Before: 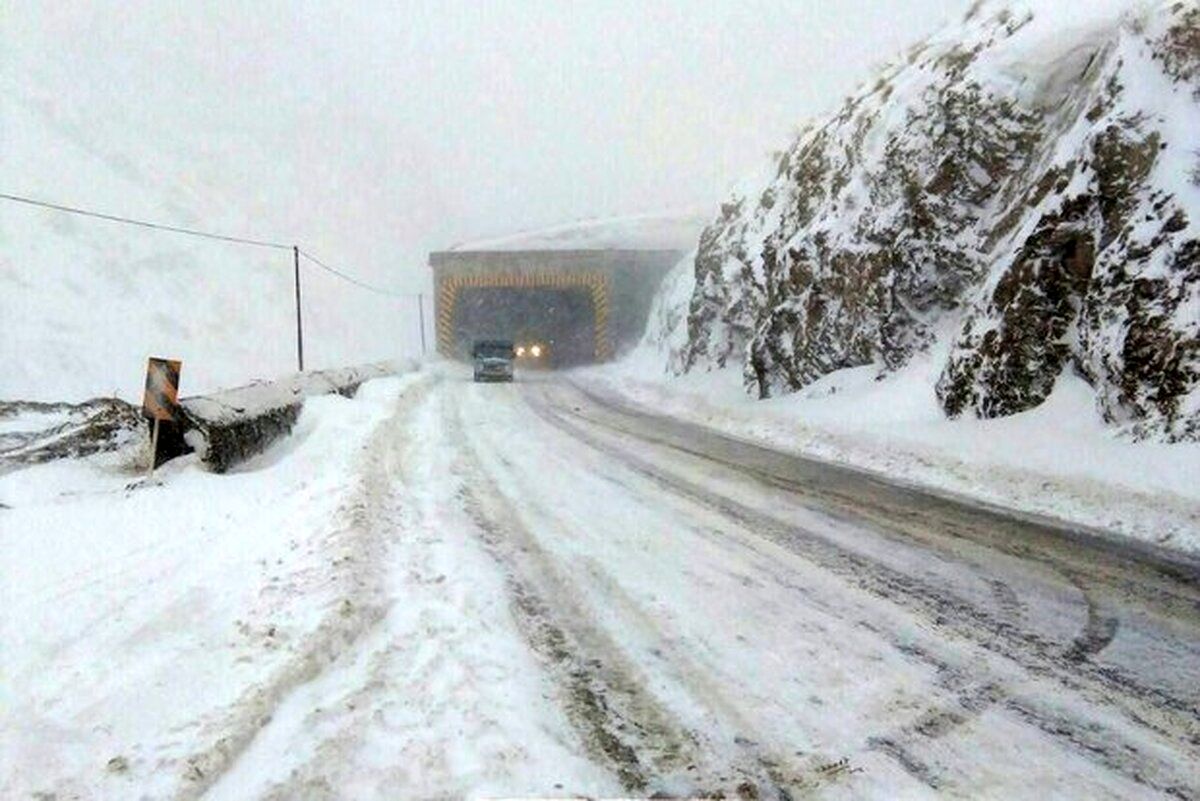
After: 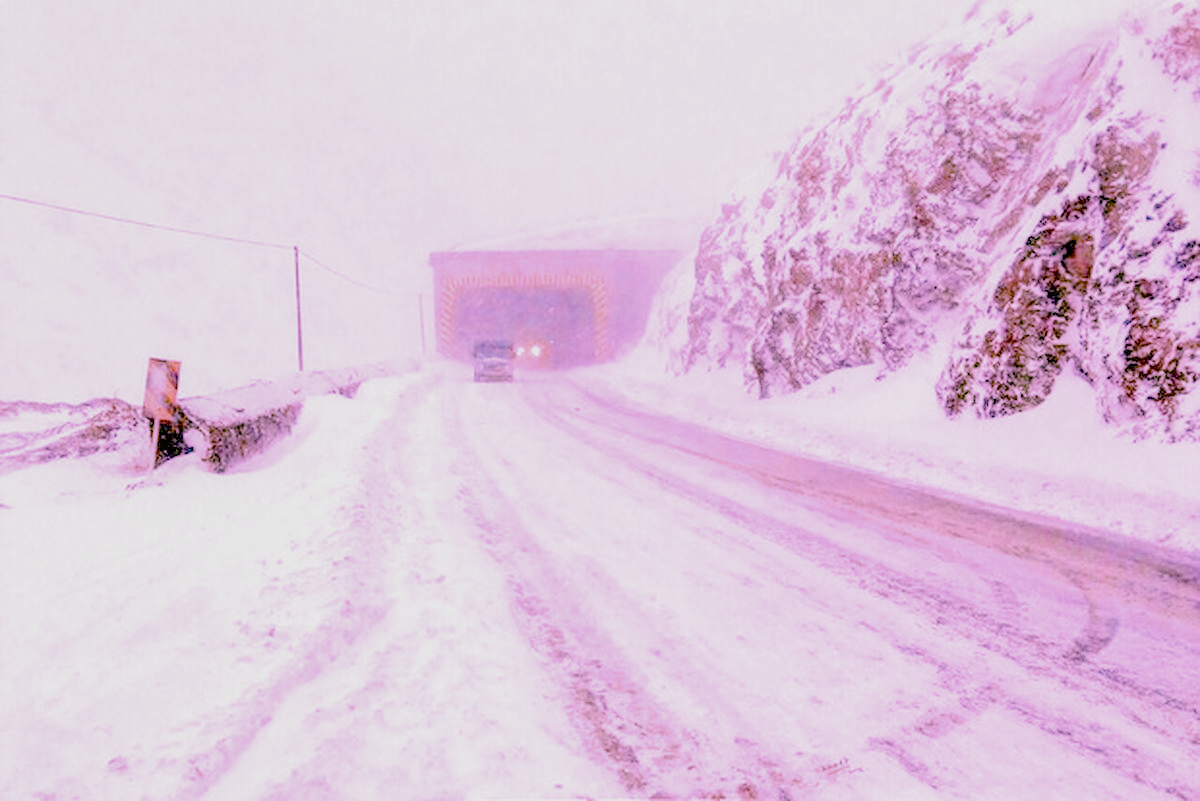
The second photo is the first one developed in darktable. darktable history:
raw chromatic aberrations: on, module defaults
exposure: black level correction 0.001, exposure 0.5 EV, compensate exposure bias true, compensate highlight preservation false
filmic rgb: black relative exposure -7.65 EV, white relative exposure 4.56 EV, hardness 3.61
highlight reconstruction: method reconstruct color, iterations 1, diameter of reconstruction 64 px
hot pixels: on, module defaults
lens correction: scale 1.01, crop 1, focal 85, aperture 2.8, distance 10.02, camera "Canon EOS RP", lens "Canon RF 85mm F2 MACRO IS STM"
raw denoise: x [[0, 0.25, 0.5, 0.75, 1] ×4]
tone equalizer "mask blending: all purposes": on, module defaults
white balance: red 1.943, blue 1.803
local contrast: detail 130%
color balance rgb: linear chroma grading › global chroma 15%, perceptual saturation grading › global saturation 30%
color zones: curves: ch0 [(0.068, 0.464) (0.25, 0.5) (0.48, 0.508) (0.75, 0.536) (0.886, 0.476) (0.967, 0.456)]; ch1 [(0.066, 0.456) (0.25, 0.5) (0.616, 0.508) (0.746, 0.56) (0.934, 0.444)]
